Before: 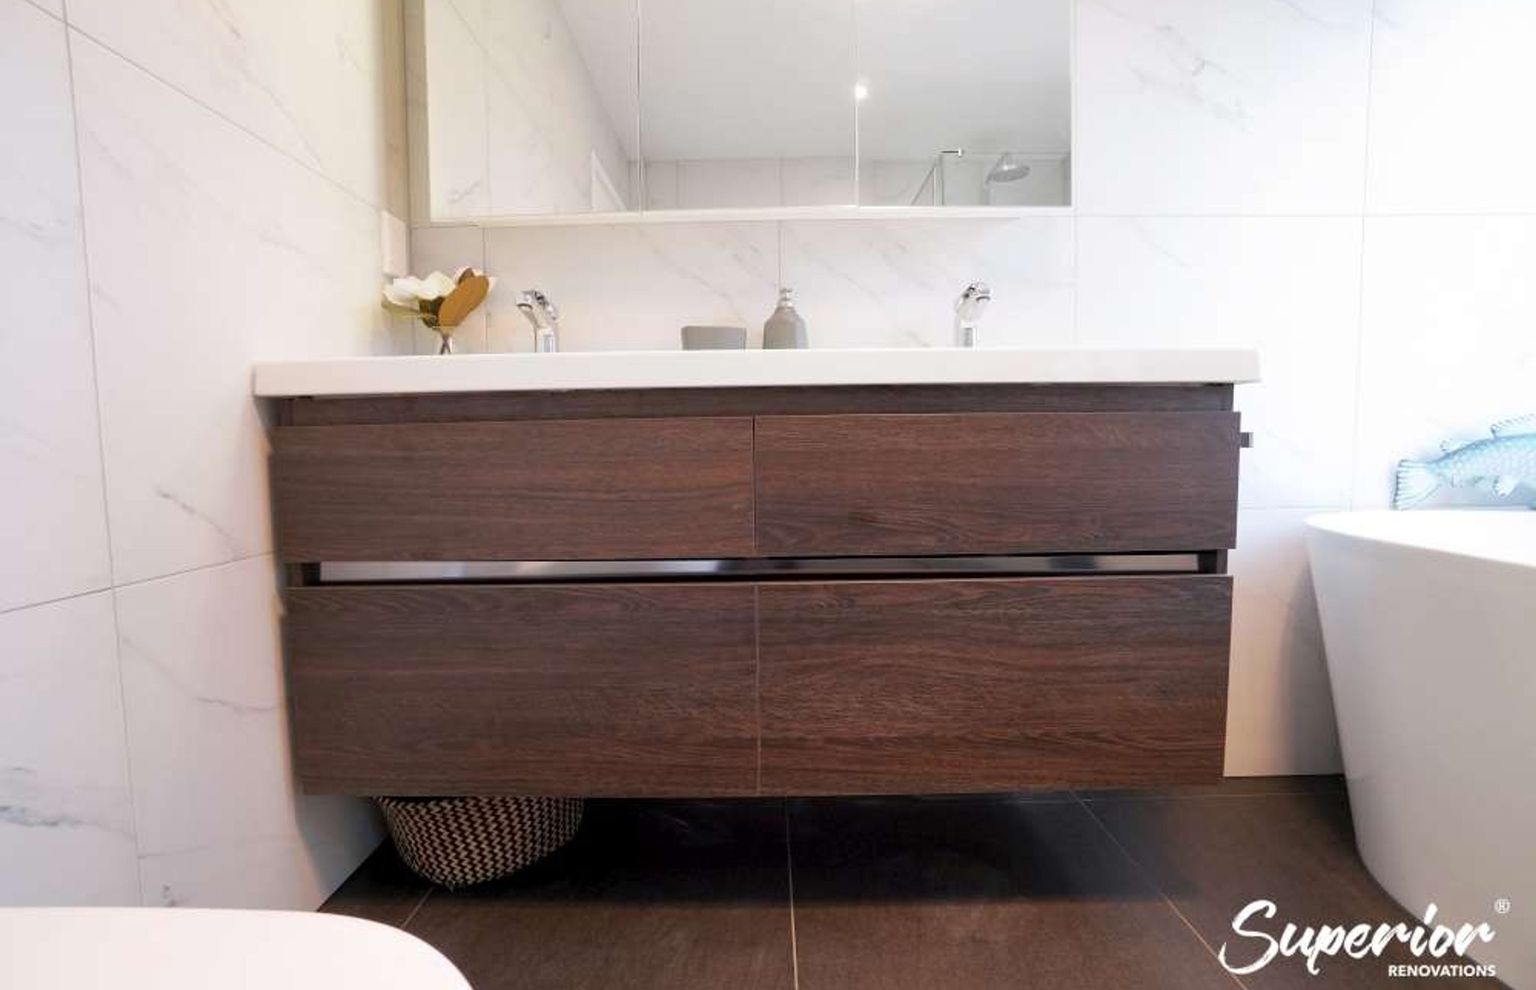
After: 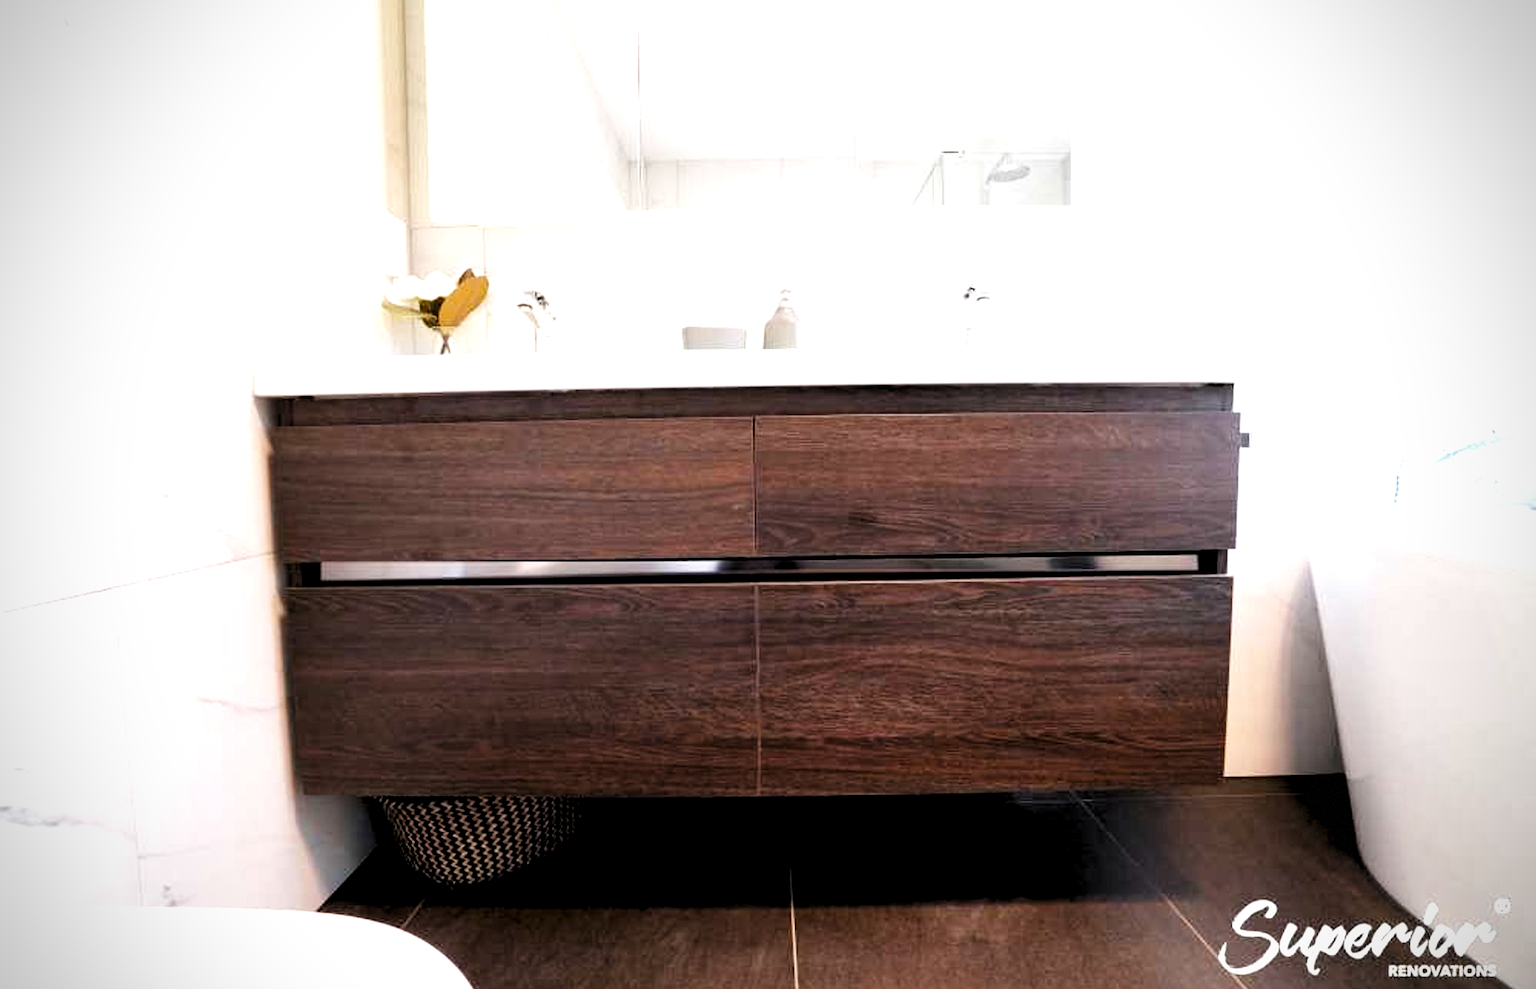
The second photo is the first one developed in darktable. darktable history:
filmic rgb: black relative exposure -16 EV, white relative exposure 6.24 EV, hardness 5.11, contrast 1.357, add noise in highlights 0, preserve chrominance no, color science v3 (2019), use custom middle-gray values true, iterations of high-quality reconstruction 0, contrast in highlights soft
vignetting: dithering 8-bit output
exposure: black level correction 0.001, exposure 1.038 EV, compensate exposure bias true, compensate highlight preservation false
levels: levels [0.116, 0.574, 1]
